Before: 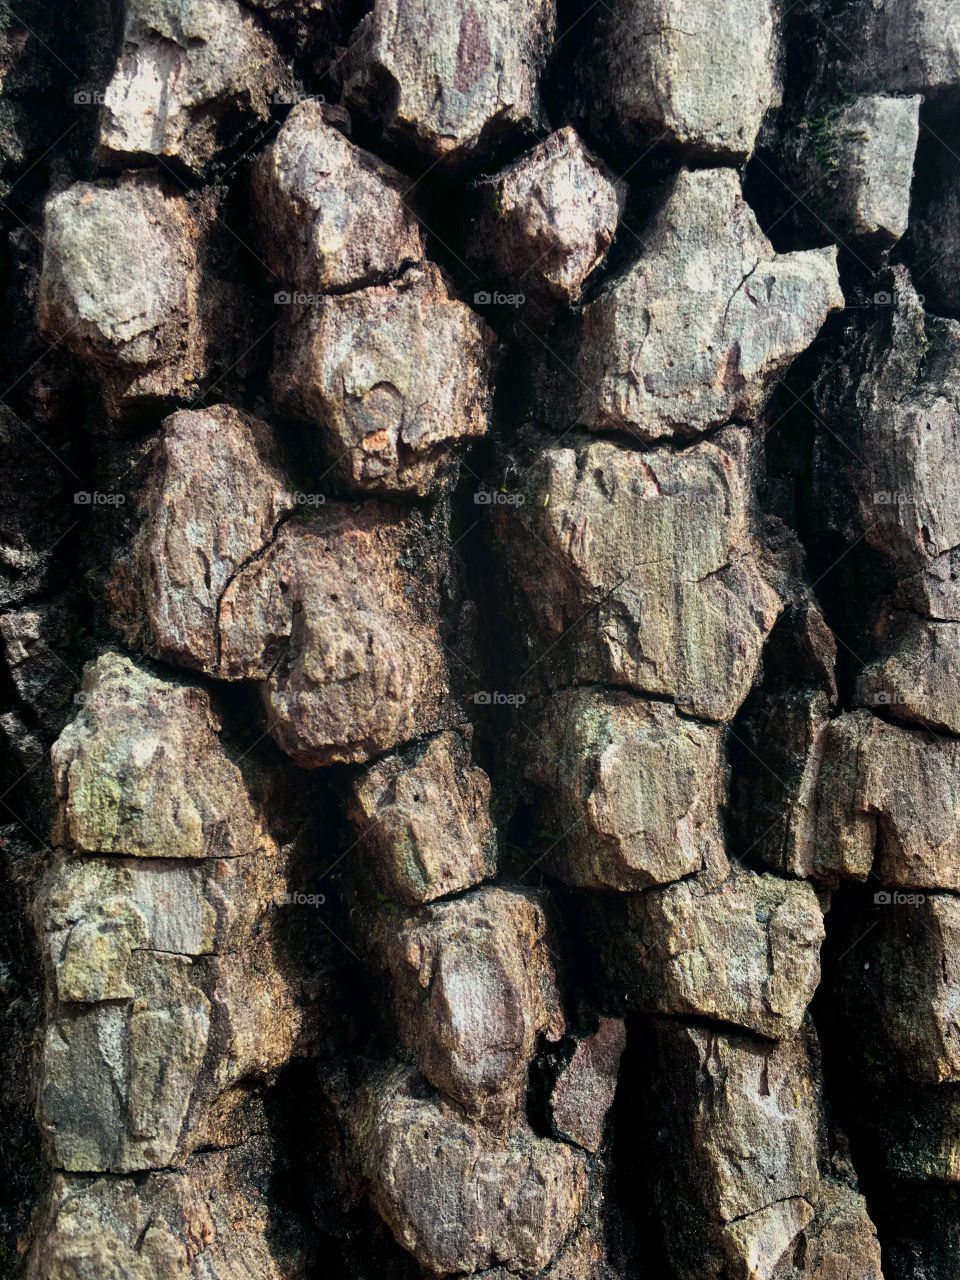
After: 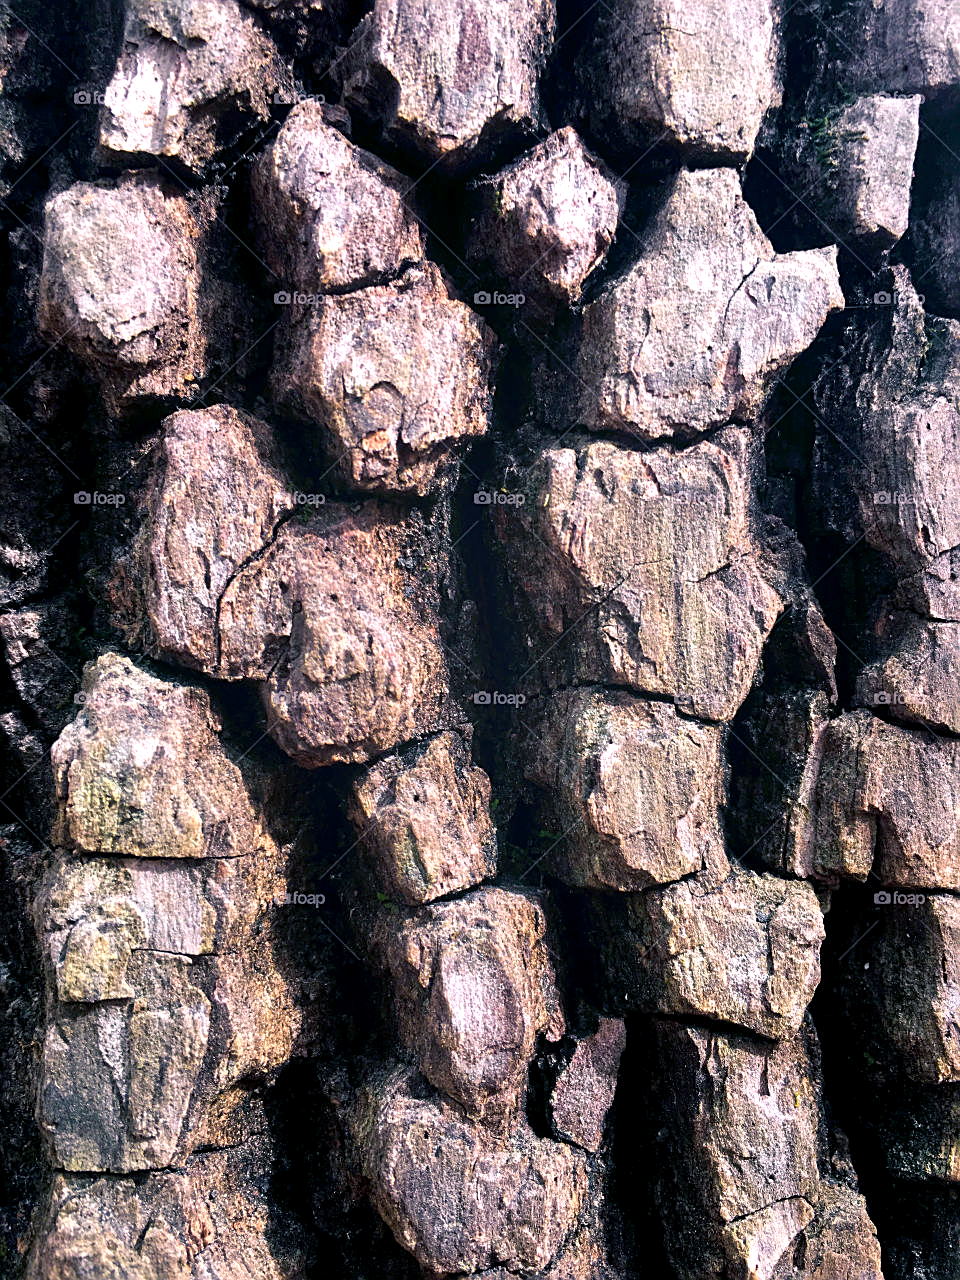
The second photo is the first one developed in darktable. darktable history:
color balance rgb: shadows lift › chroma 5.41%, shadows lift › hue 240°, highlights gain › chroma 3.74%, highlights gain › hue 60°, saturation formula JzAzBz (2021)
white balance: red 1.042, blue 1.17
exposure: black level correction 0.001, exposure 0.5 EV, compensate exposure bias true, compensate highlight preservation false
sharpen: on, module defaults
